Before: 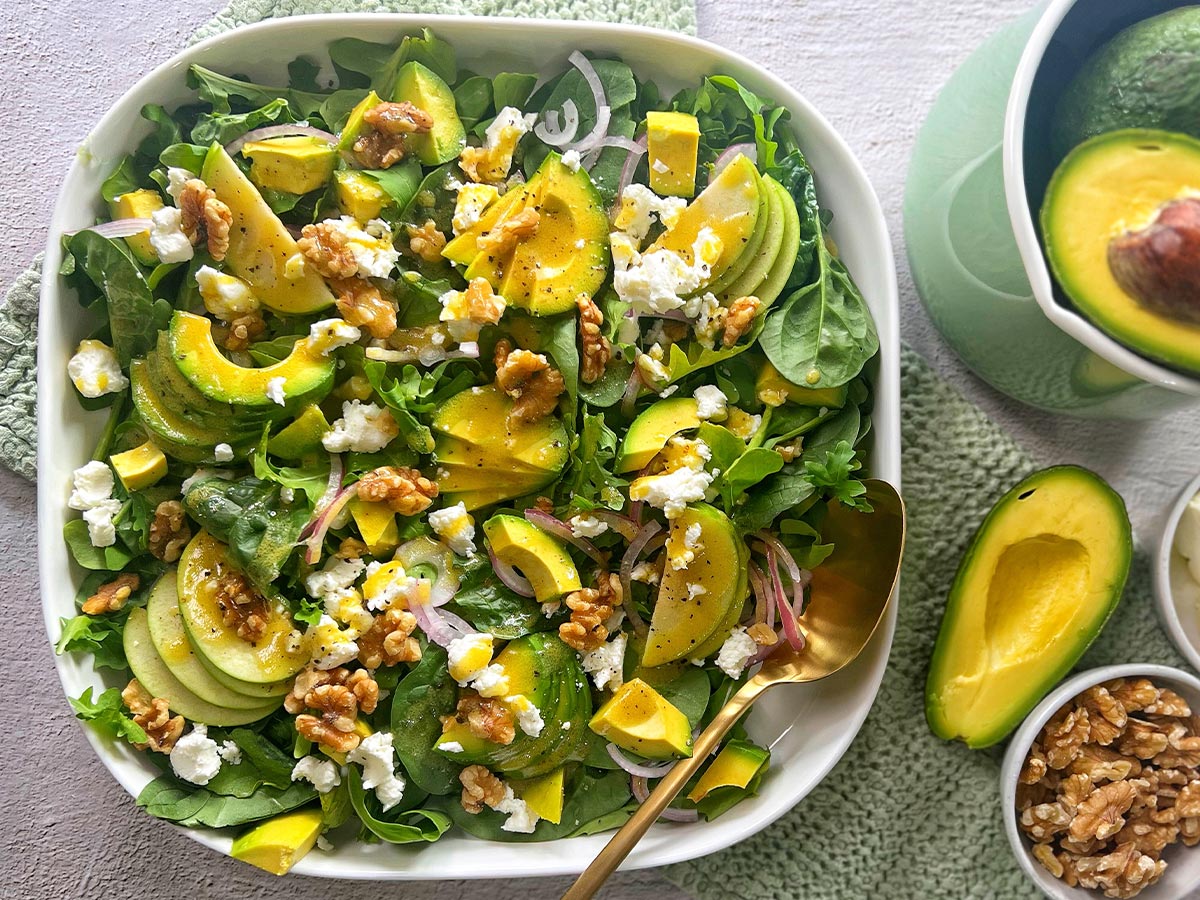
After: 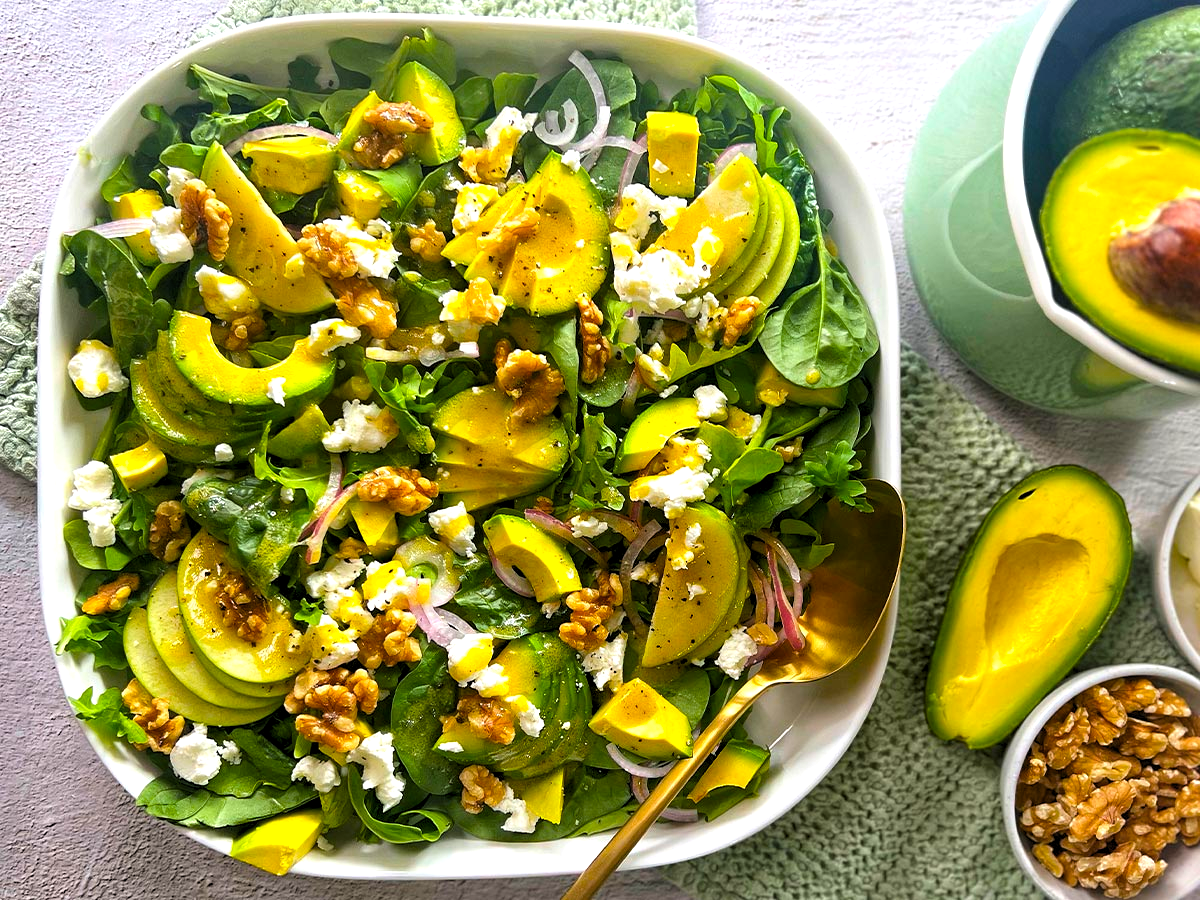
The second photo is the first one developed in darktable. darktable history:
color balance rgb: perceptual saturation grading › global saturation 25%, global vibrance 20%
levels: levels [0.055, 0.477, 0.9]
